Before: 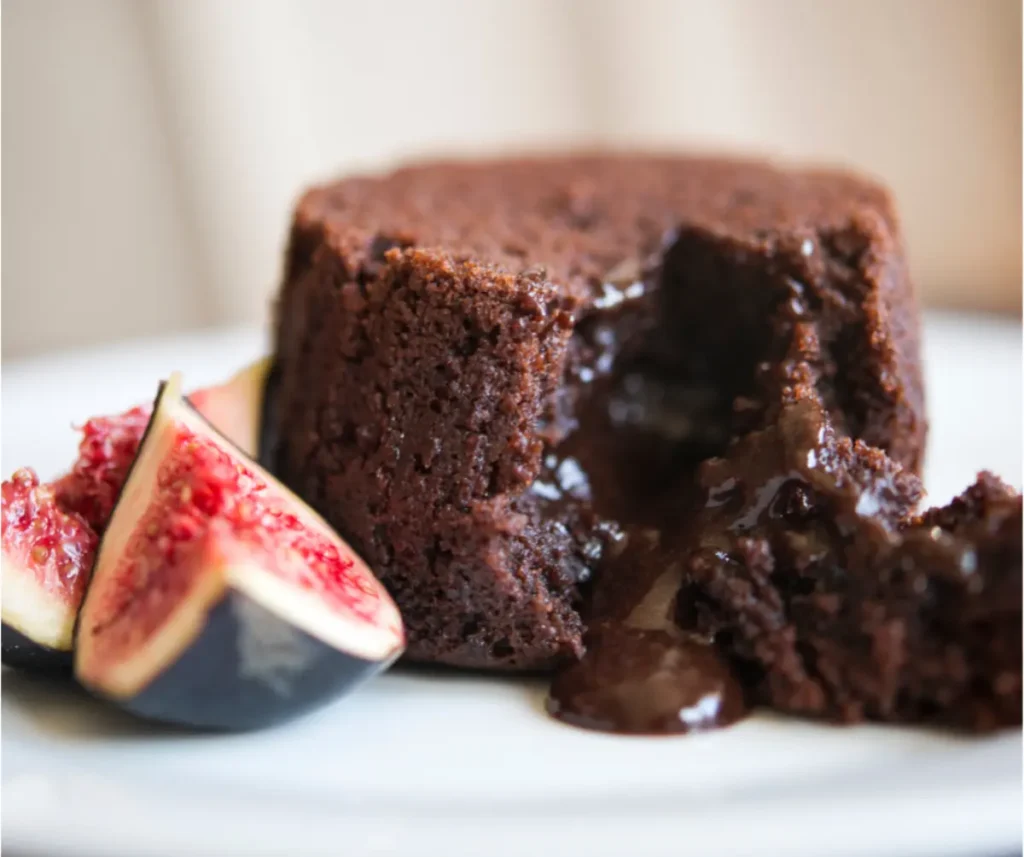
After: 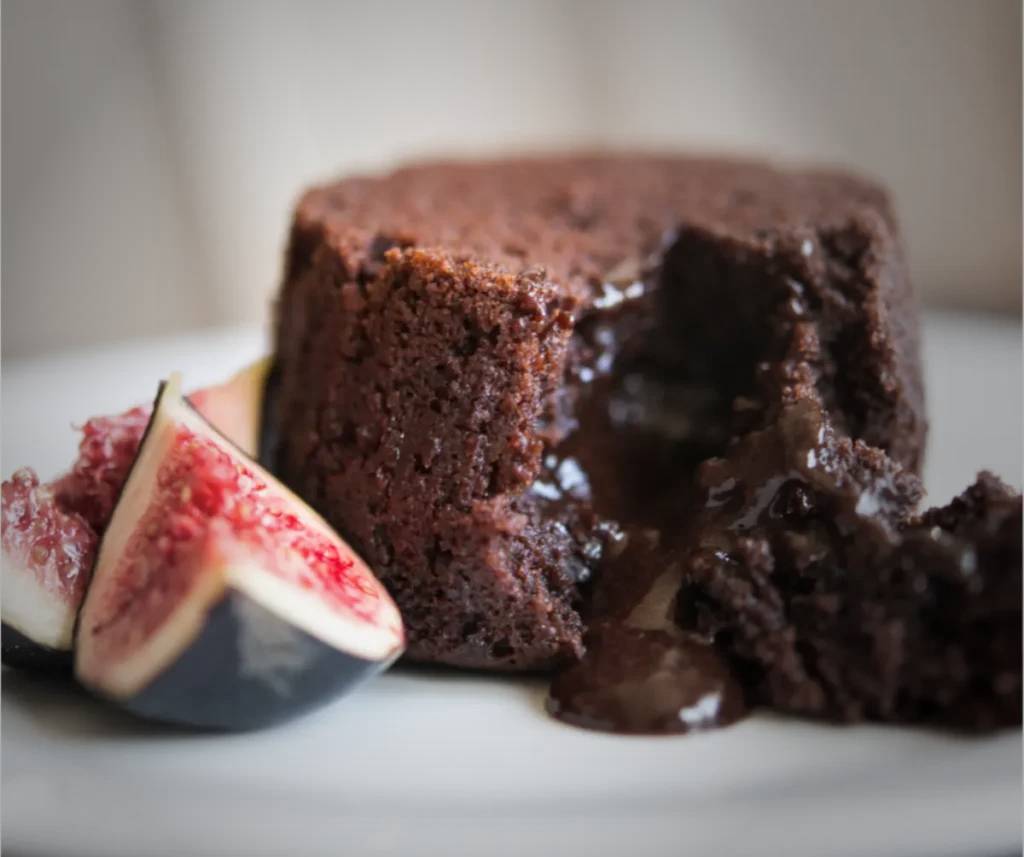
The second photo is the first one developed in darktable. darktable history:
white balance: red 1, blue 1
vignetting: fall-off start 33.76%, fall-off radius 64.94%, brightness -0.575, center (-0.12, -0.002), width/height ratio 0.959
